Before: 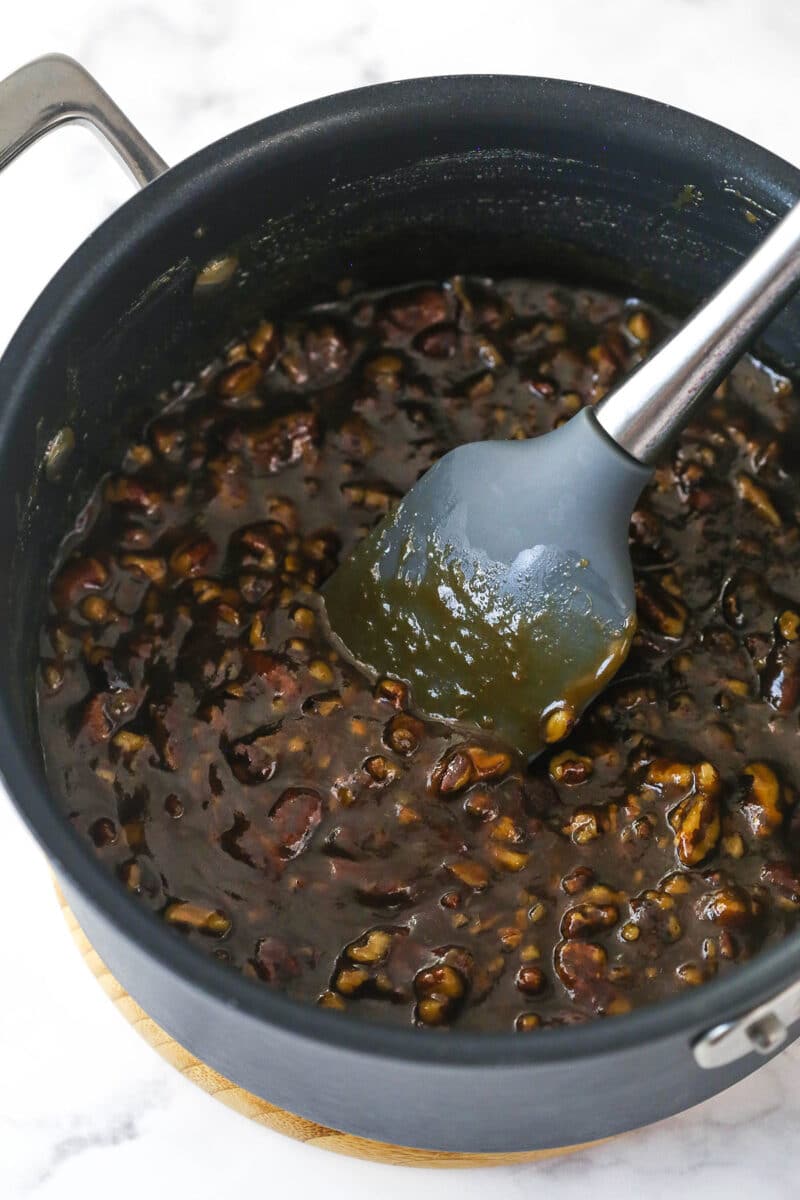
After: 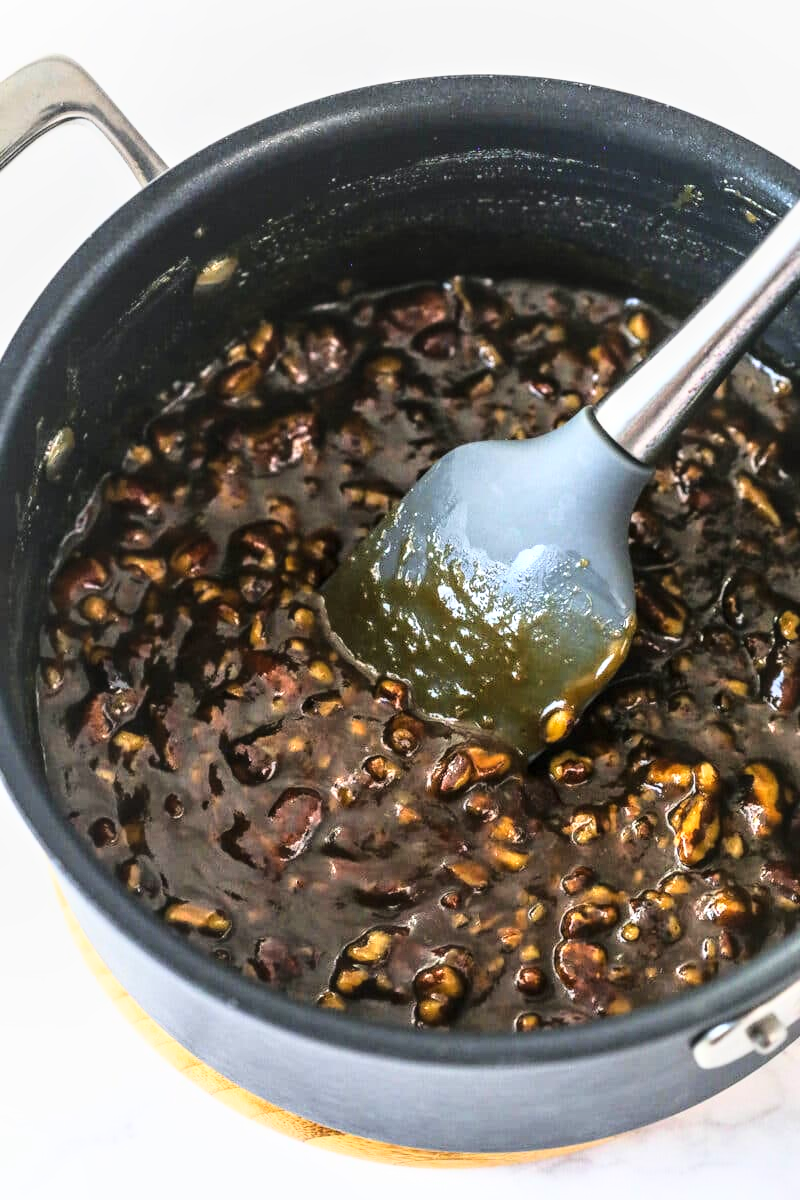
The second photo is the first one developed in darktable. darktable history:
local contrast: on, module defaults
base curve: curves: ch0 [(0, 0) (0.026, 0.03) (0.109, 0.232) (0.351, 0.748) (0.669, 0.968) (1, 1)]
